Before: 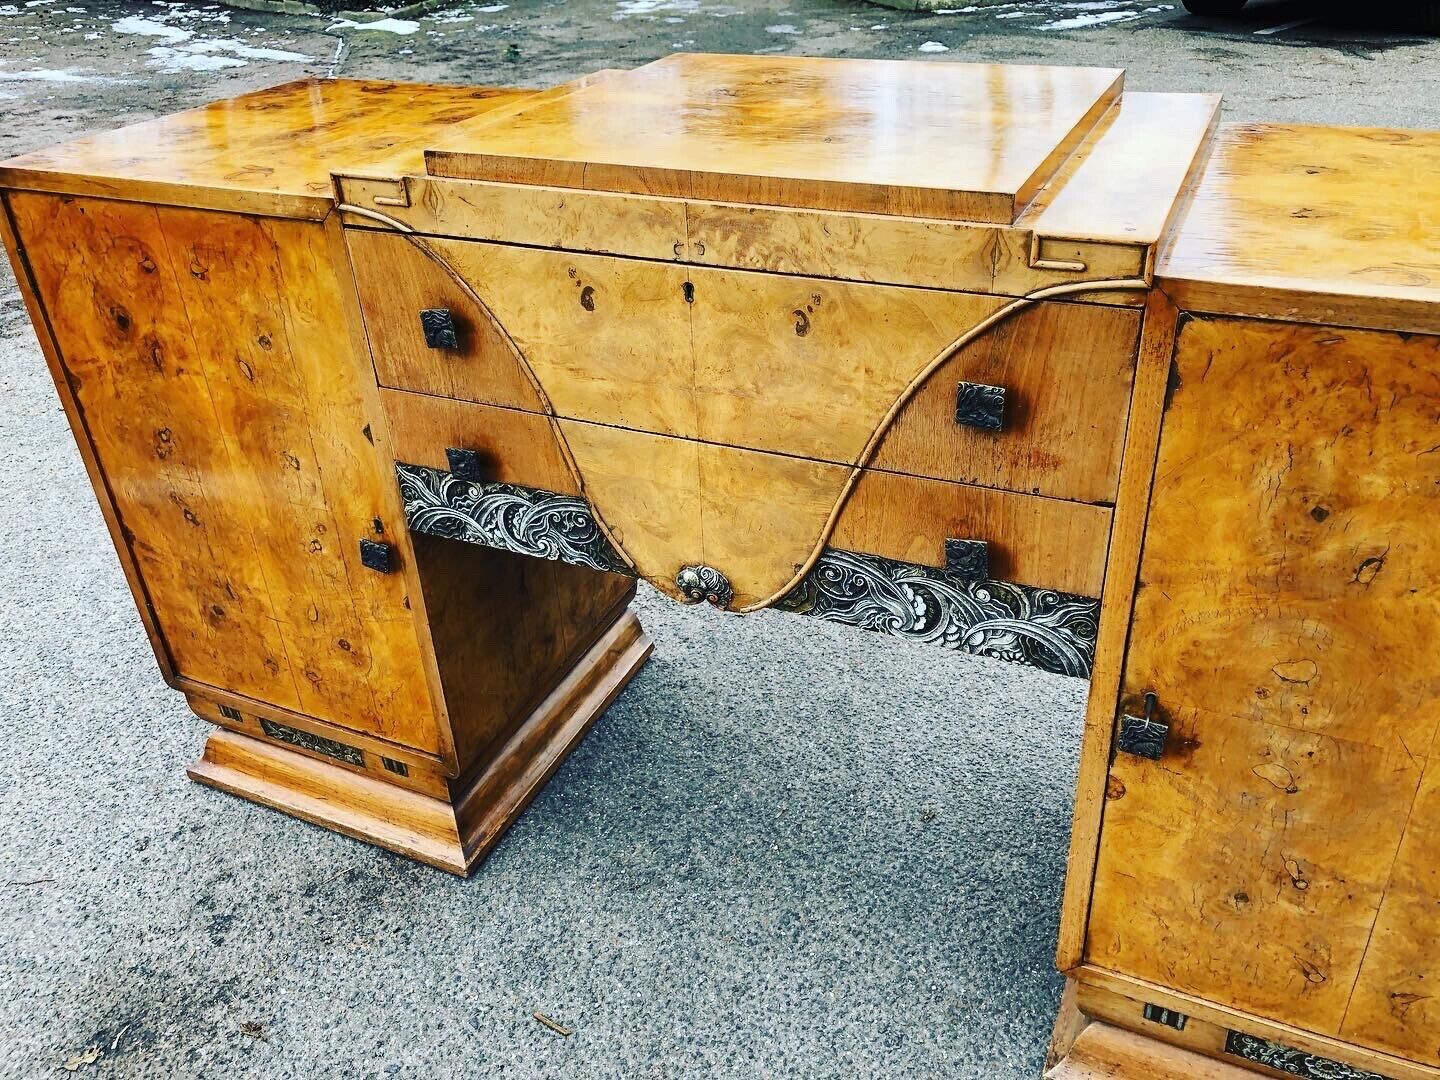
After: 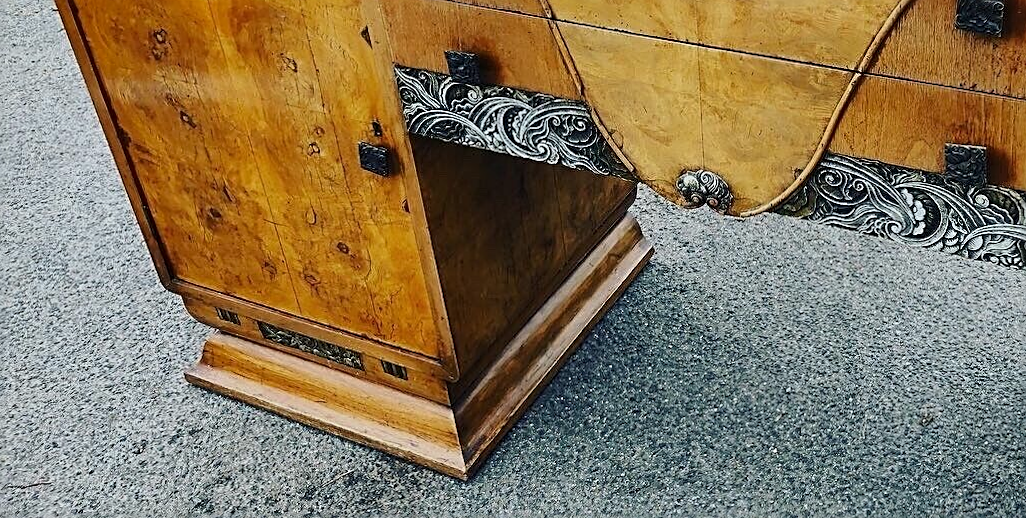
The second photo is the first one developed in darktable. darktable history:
shadows and highlights: shadows 43.71, white point adjustment -1.46, soften with gaussian
sharpen: on, module defaults
exposure: exposure -0.36 EV, compensate highlight preservation false
rotate and perspective: rotation 0.174°, lens shift (vertical) 0.013, lens shift (horizontal) 0.019, shear 0.001, automatic cropping original format, crop left 0.007, crop right 0.991, crop top 0.016, crop bottom 0.997
crop: top 36.498%, right 27.964%, bottom 14.995%
